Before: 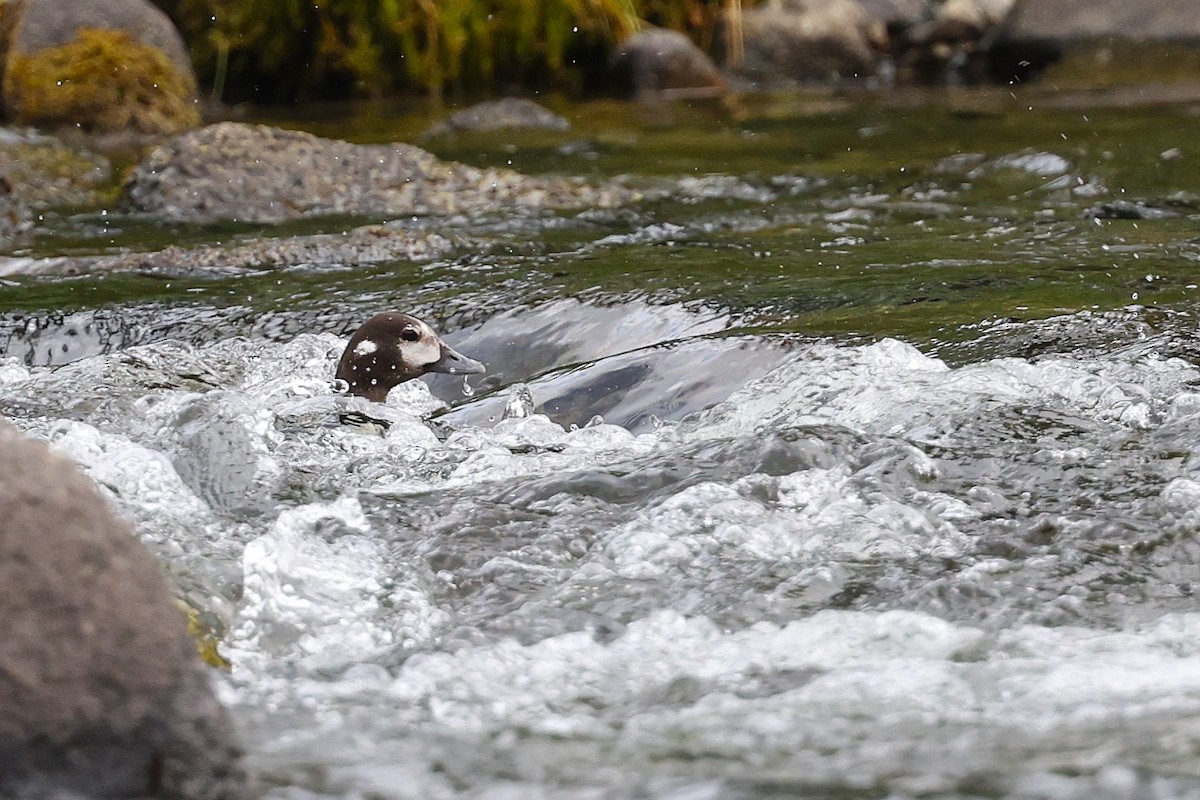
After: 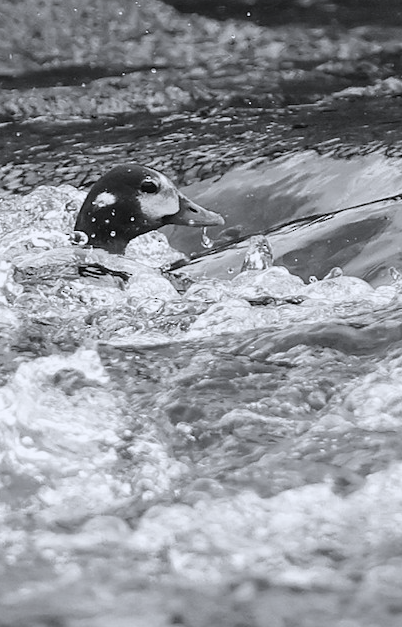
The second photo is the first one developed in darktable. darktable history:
color correction: highlights a* -0.137, highlights b* -5.91, shadows a* -0.137, shadows b* -0.137
color calibration: output gray [0.246, 0.254, 0.501, 0], gray › normalize channels true, illuminant same as pipeline (D50), adaptation XYZ, x 0.346, y 0.359, gamut compression 0
crop and rotate: left 21.77%, top 18.528%, right 44.676%, bottom 2.997%
white balance: emerald 1
